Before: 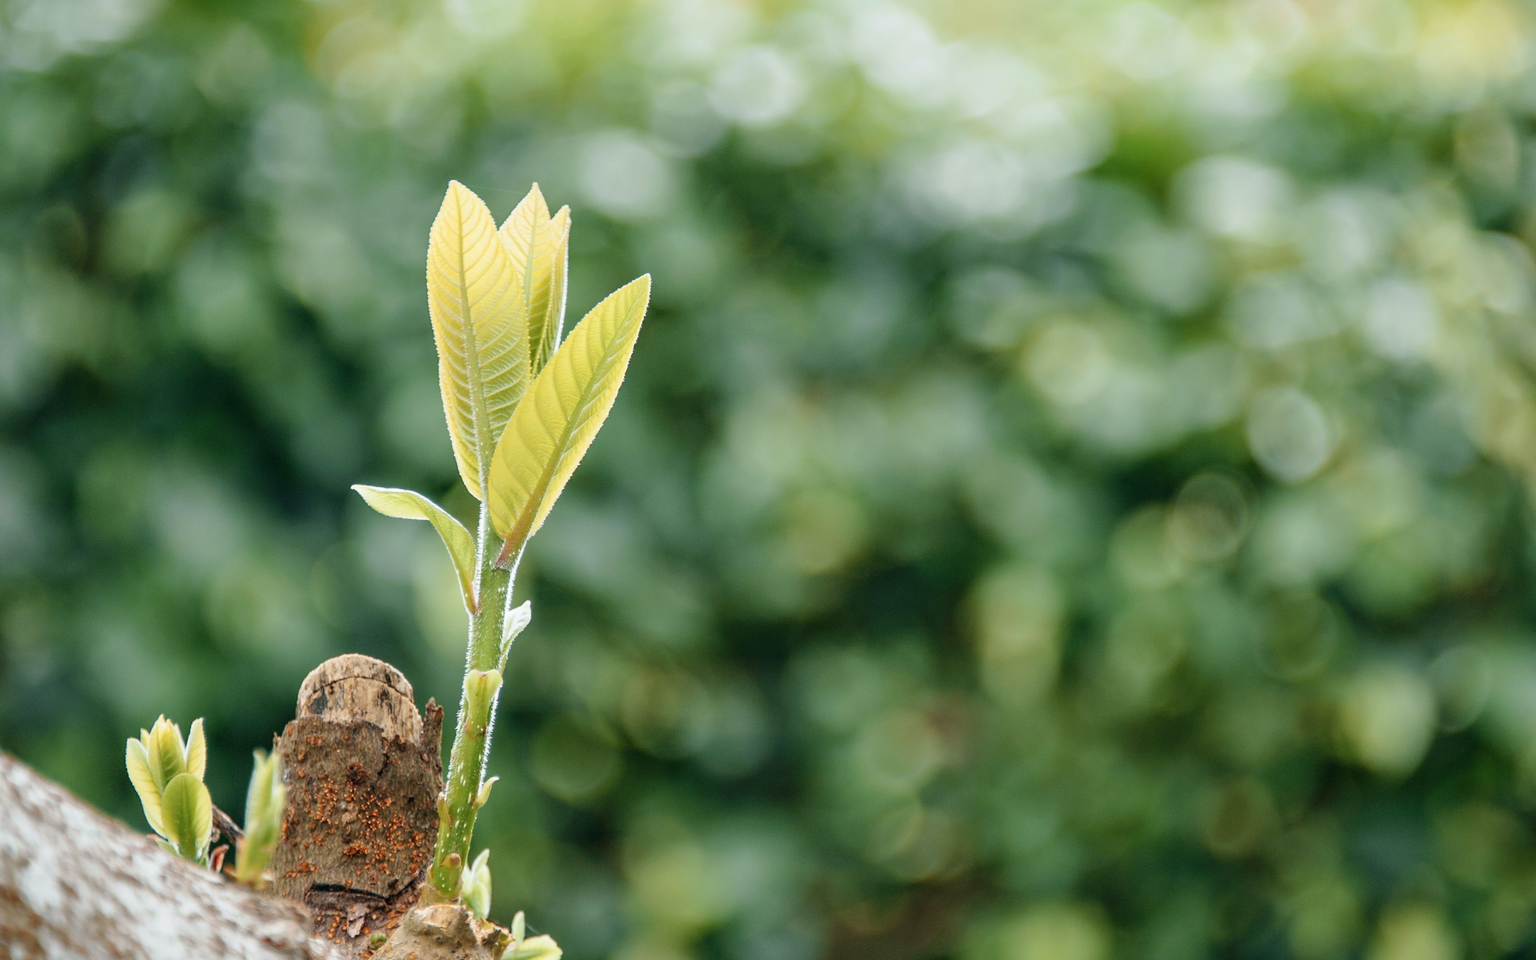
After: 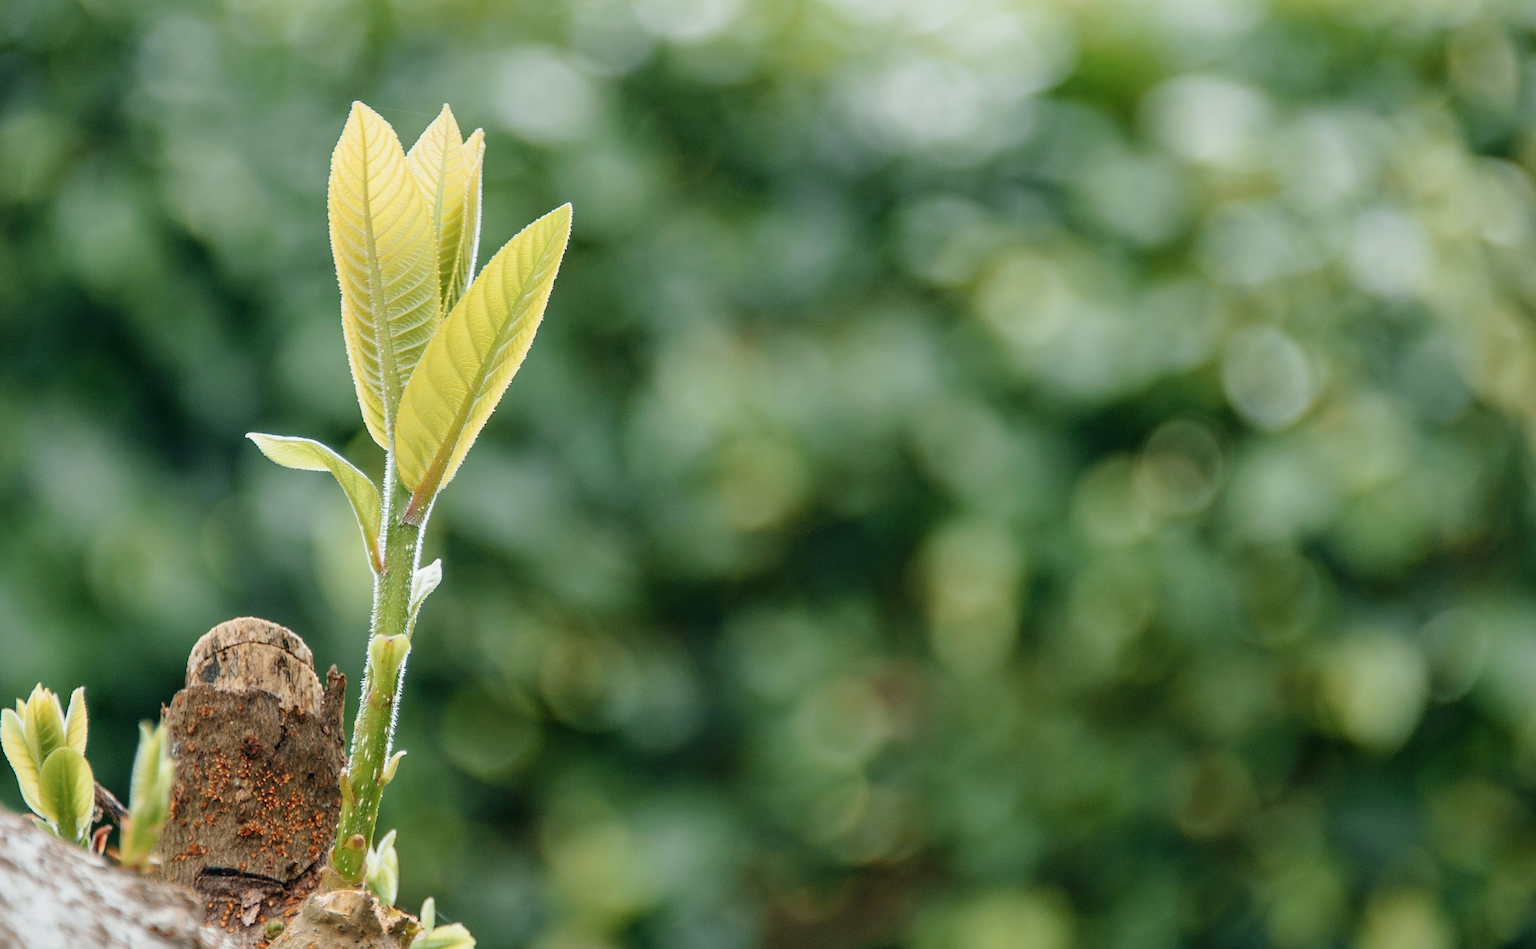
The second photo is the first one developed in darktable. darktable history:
sharpen: radius 1.237, amount 0.303, threshold 0.063
exposure: exposure -0.071 EV, compensate highlight preservation false
crop and rotate: left 8.226%, top 9.16%
